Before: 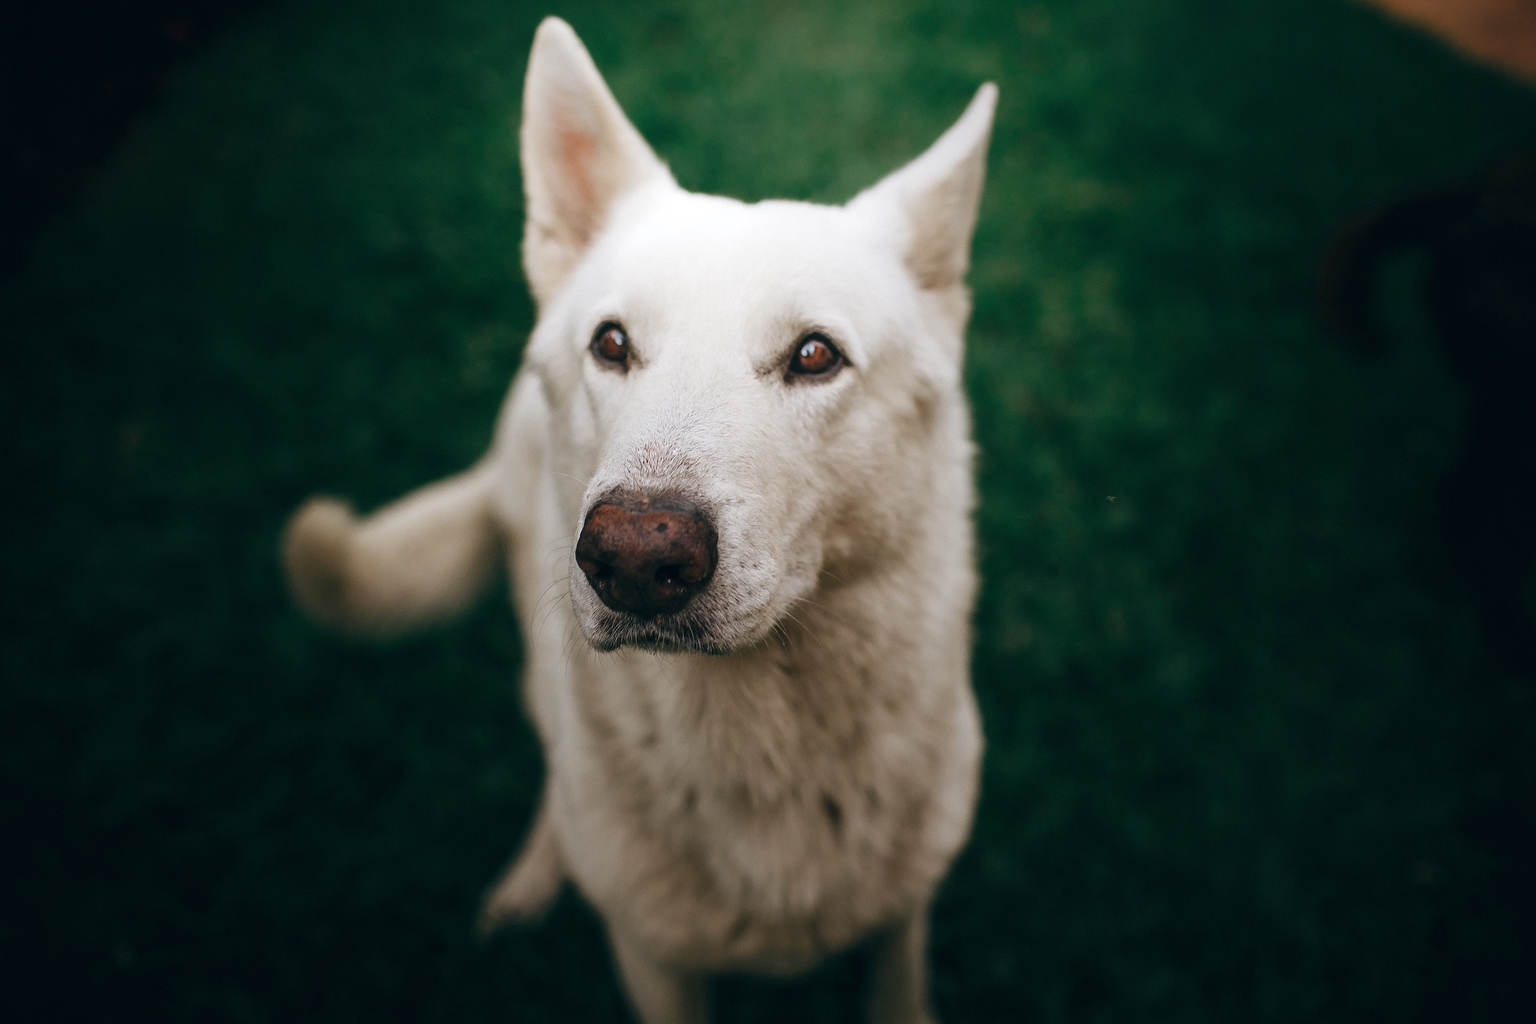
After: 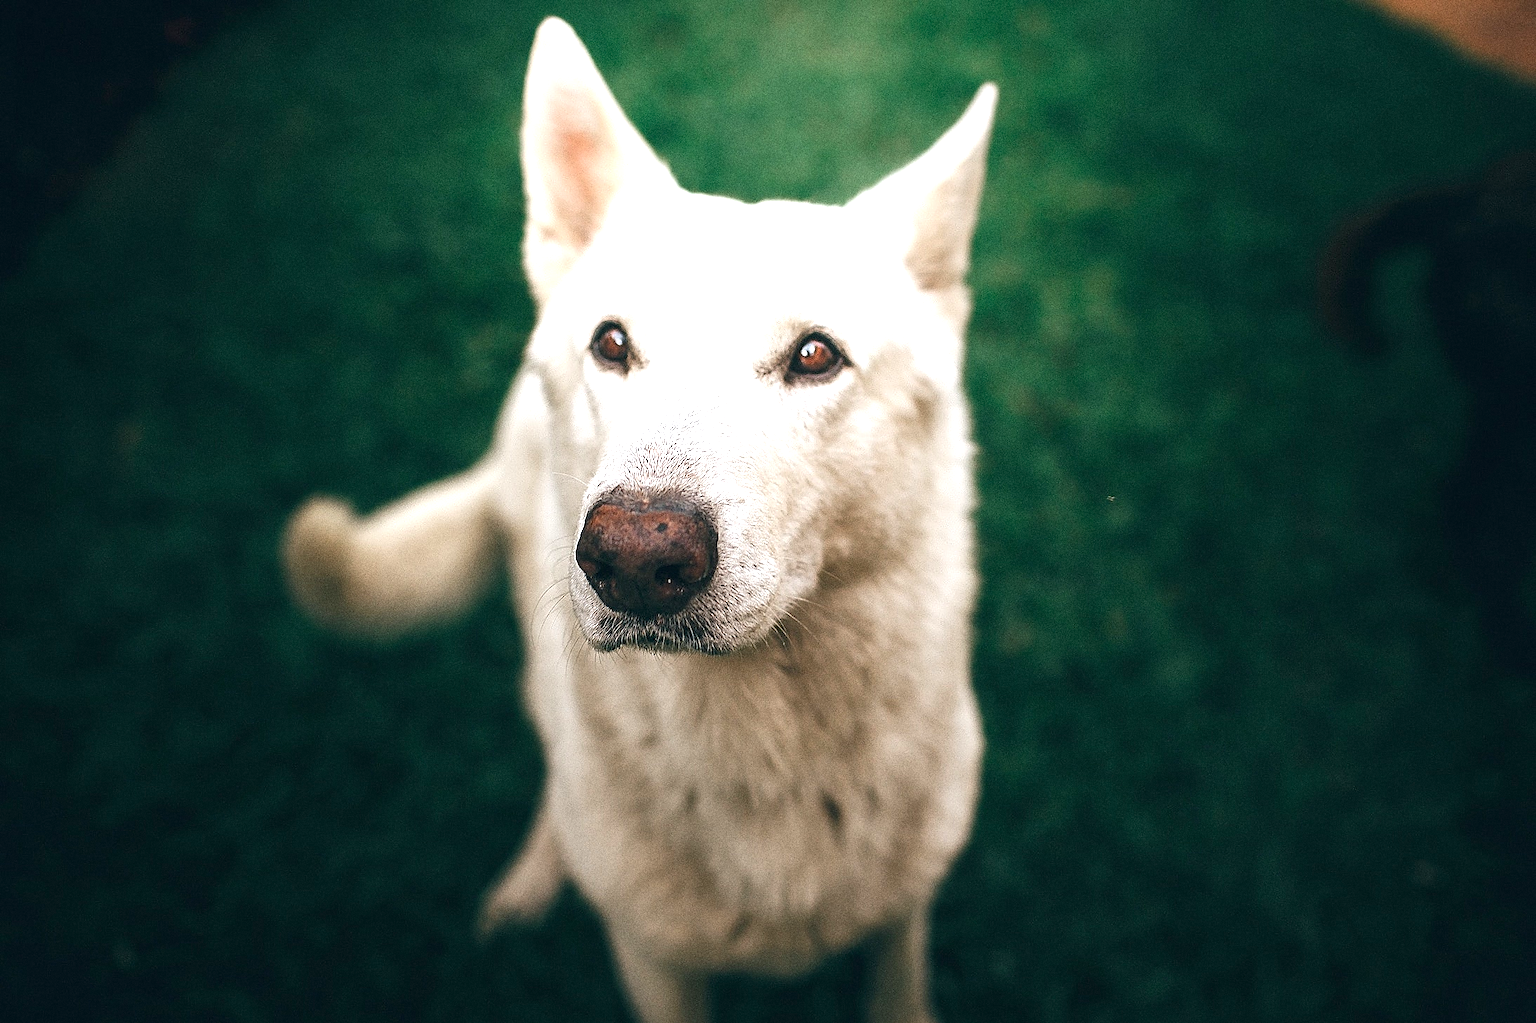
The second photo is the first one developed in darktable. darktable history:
exposure: exposure 1.061 EV, compensate highlight preservation false
sharpen: radius 1.4, amount 1.25, threshold 0.7
grain: coarseness 0.09 ISO, strength 40%
